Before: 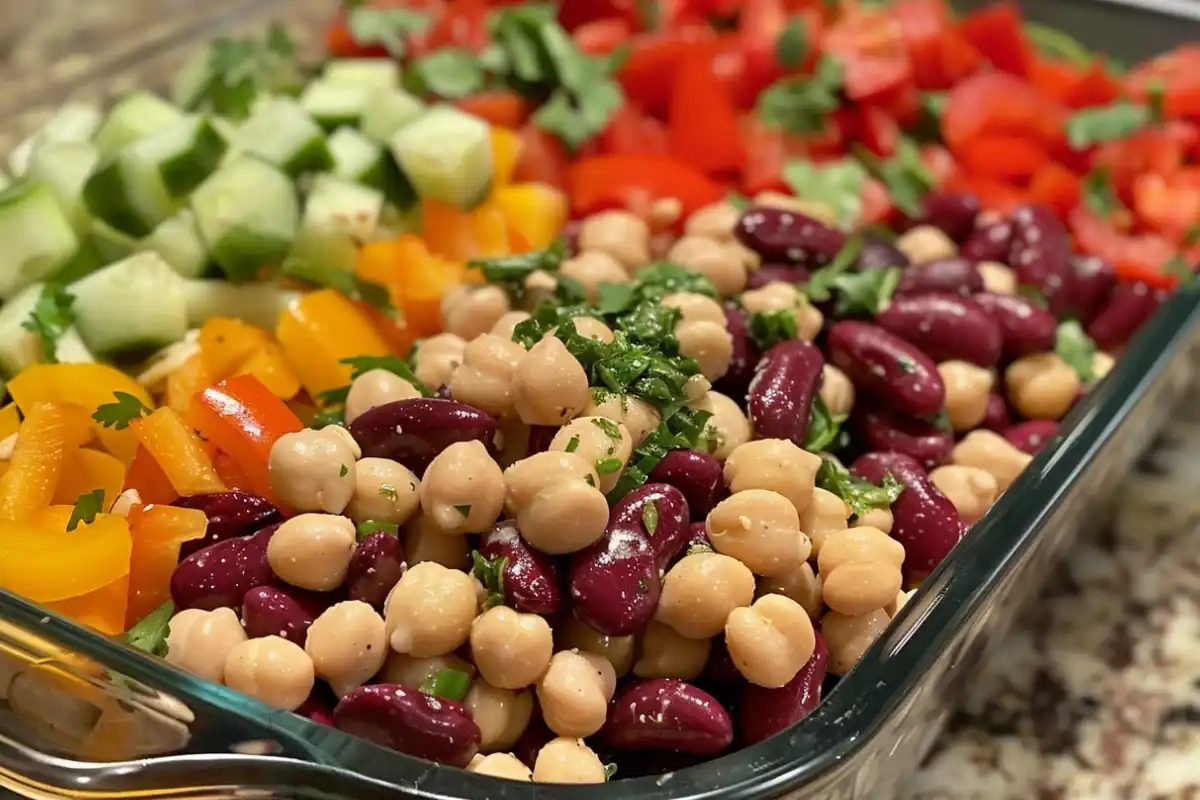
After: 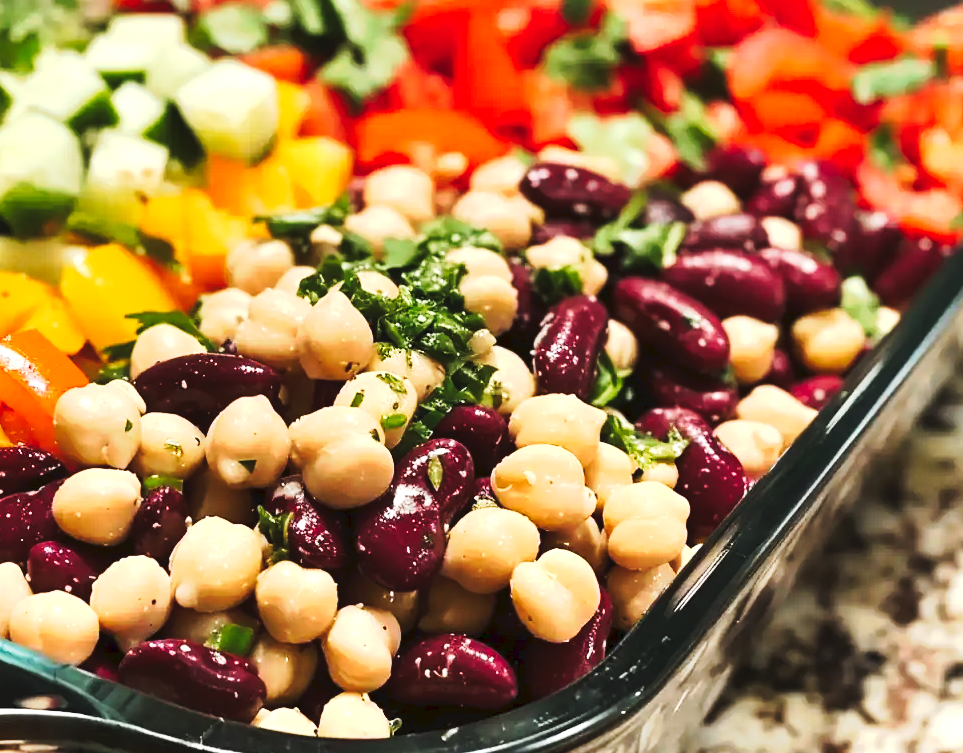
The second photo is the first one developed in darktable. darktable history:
tone equalizer: -8 EV -0.75 EV, -7 EV -0.7 EV, -6 EV -0.6 EV, -5 EV -0.4 EV, -3 EV 0.4 EV, -2 EV 0.6 EV, -1 EV 0.7 EV, +0 EV 0.75 EV, edges refinement/feathering 500, mask exposure compensation -1.57 EV, preserve details no
crop and rotate: left 17.959%, top 5.771%, right 1.742%
tone curve: curves: ch0 [(0, 0) (0.003, 0.045) (0.011, 0.054) (0.025, 0.069) (0.044, 0.083) (0.069, 0.101) (0.1, 0.119) (0.136, 0.146) (0.177, 0.177) (0.224, 0.221) (0.277, 0.277) (0.335, 0.362) (0.399, 0.452) (0.468, 0.571) (0.543, 0.666) (0.623, 0.758) (0.709, 0.853) (0.801, 0.896) (0.898, 0.945) (1, 1)], preserve colors none
